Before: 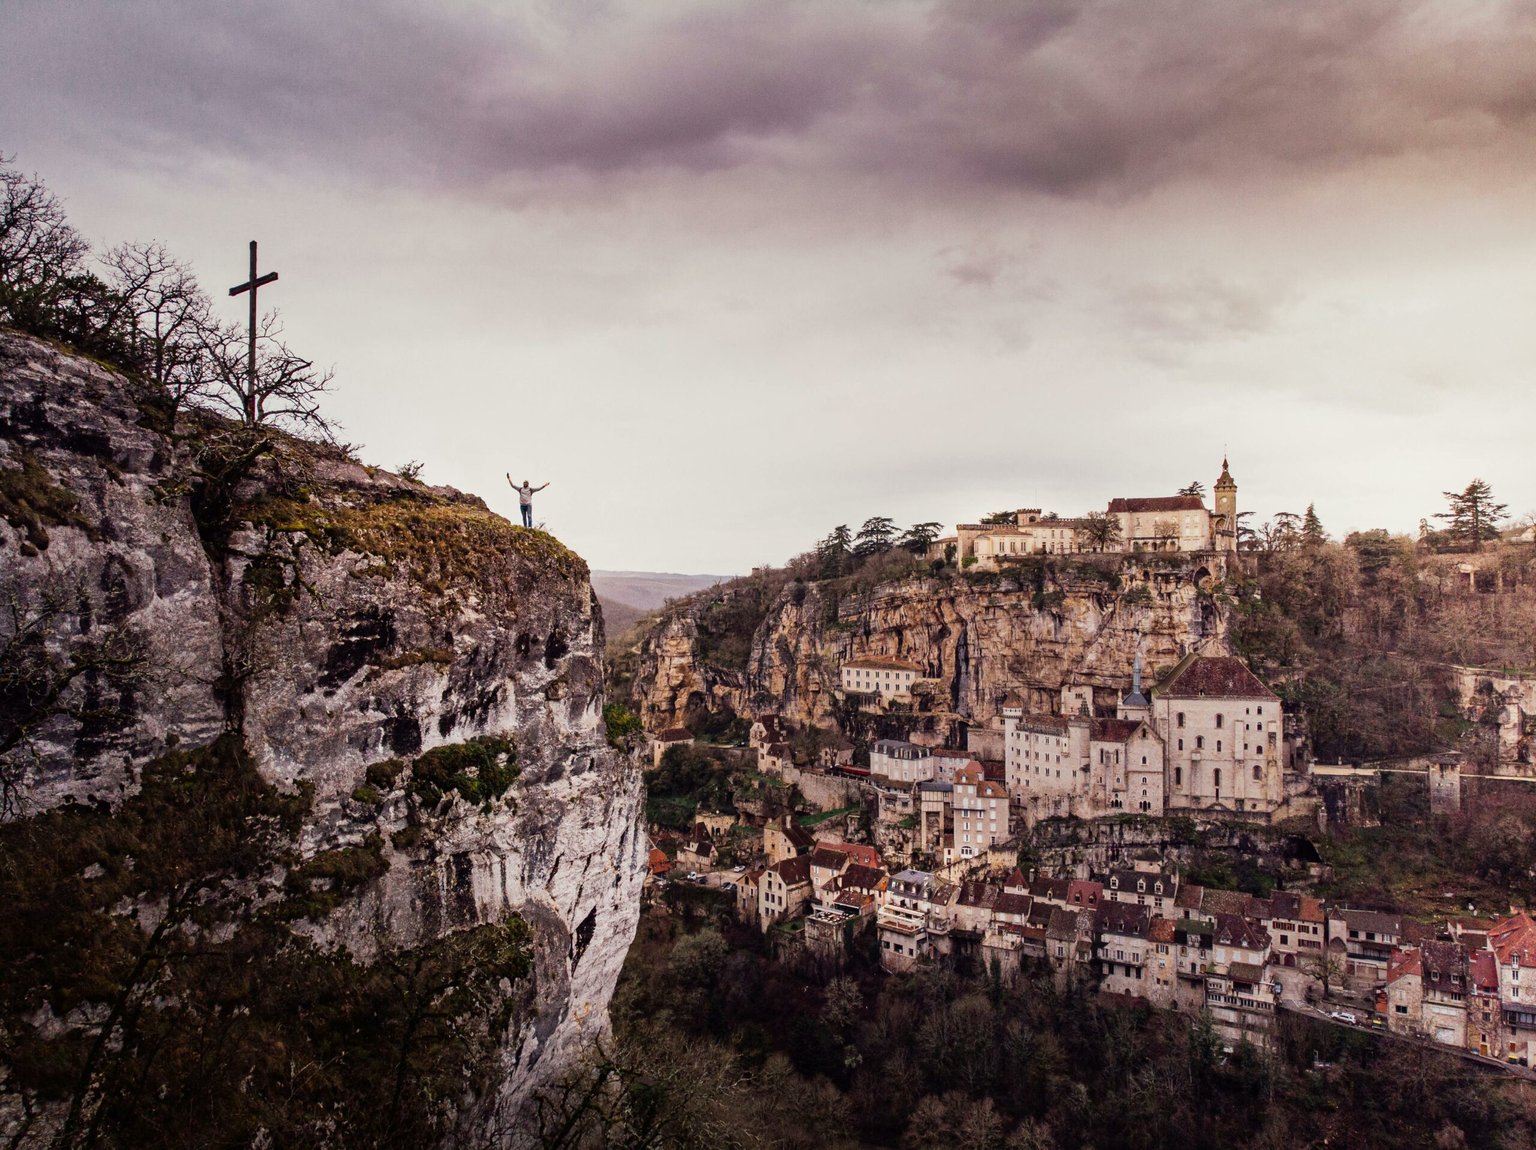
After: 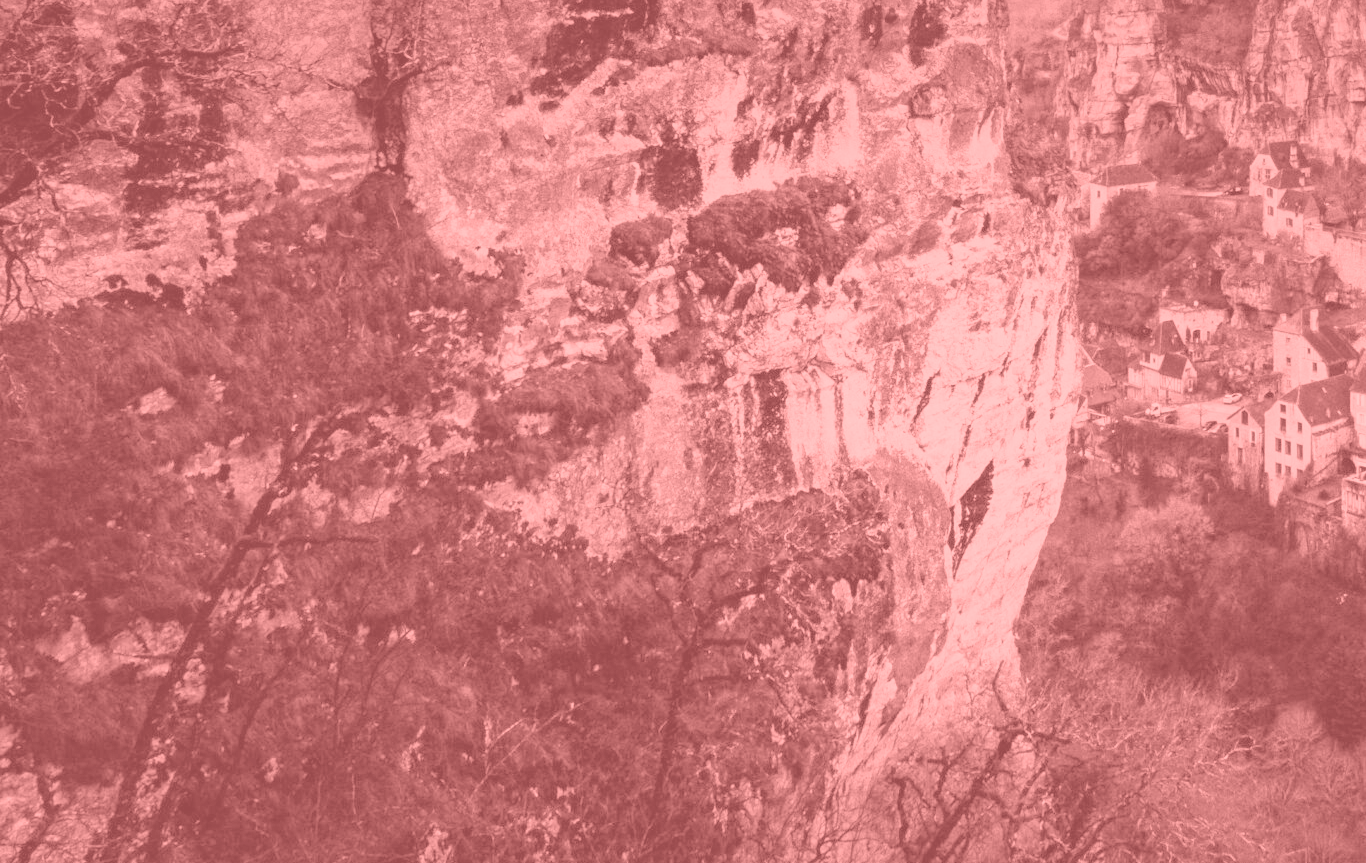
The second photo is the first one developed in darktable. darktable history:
graduated density: density 2.02 EV, hardness 44%, rotation 0.374°, offset 8.21, hue 208.8°, saturation 97%
white balance: red 1.009, blue 0.985
colorize: saturation 51%, source mix 50.67%, lightness 50.67%
crop and rotate: top 54.778%, right 46.61%, bottom 0.159%
filmic rgb: middle gray luminance 4.29%, black relative exposure -13 EV, white relative exposure 5 EV, threshold 6 EV, target black luminance 0%, hardness 5.19, latitude 59.69%, contrast 0.767, highlights saturation mix 5%, shadows ↔ highlights balance 25.95%, add noise in highlights 0, color science v3 (2019), use custom middle-gray values true, iterations of high-quality reconstruction 0, contrast in highlights soft, enable highlight reconstruction true
